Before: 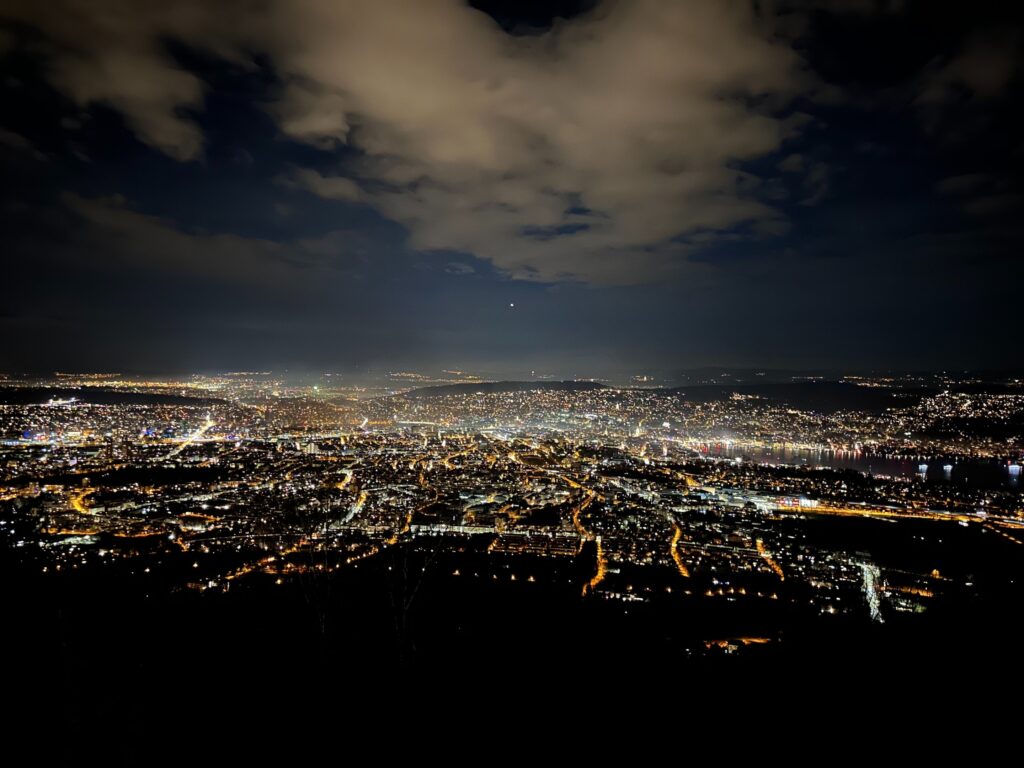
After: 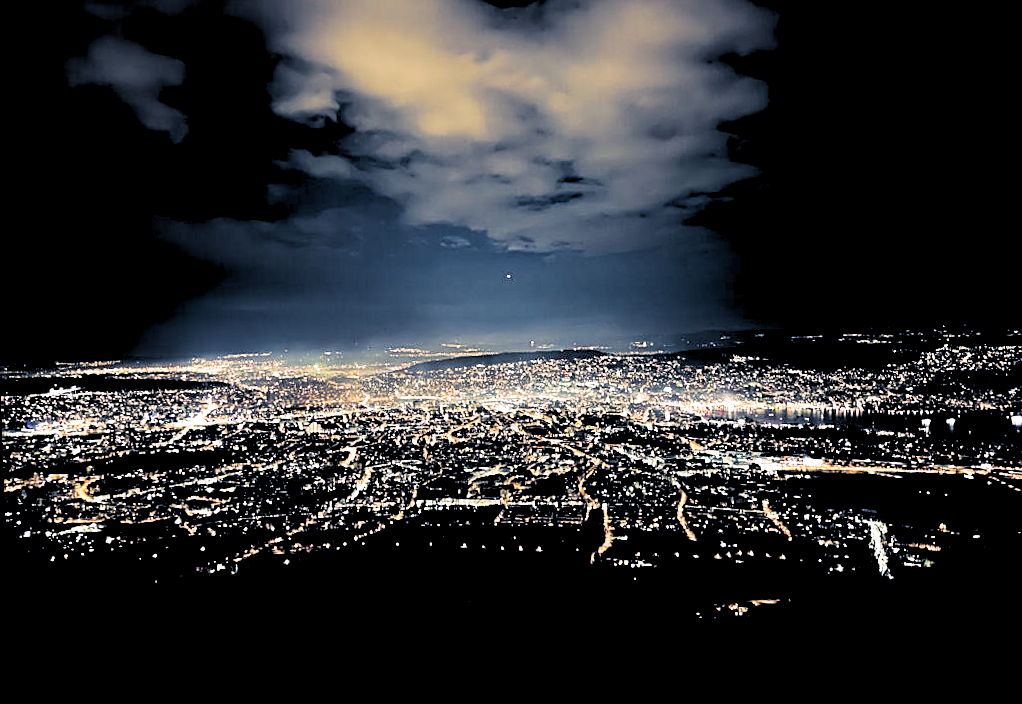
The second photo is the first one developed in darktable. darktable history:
split-toning: shadows › hue 226.8°, shadows › saturation 0.56, highlights › hue 28.8°, balance -40, compress 0%
crop: left 1.507%, top 6.147%, right 1.379%, bottom 6.637%
rgb levels: levels [[0.034, 0.472, 0.904], [0, 0.5, 1], [0, 0.5, 1]]
rotate and perspective: rotation -2.29°, automatic cropping off
sharpen: on, module defaults
white balance: red 0.978, blue 0.999
exposure: exposure 1 EV, compensate highlight preservation false
contrast brightness saturation: contrast 0.2, brightness 0.16, saturation 0.22
